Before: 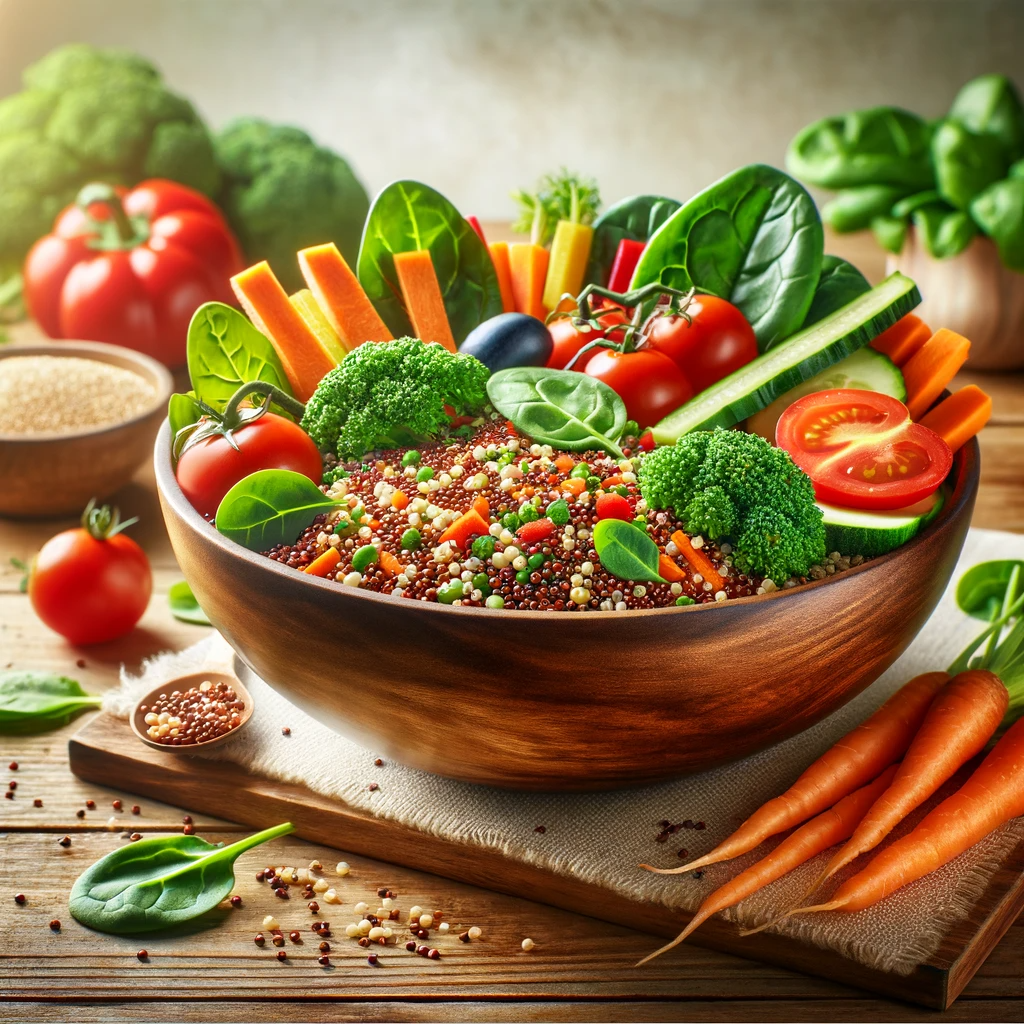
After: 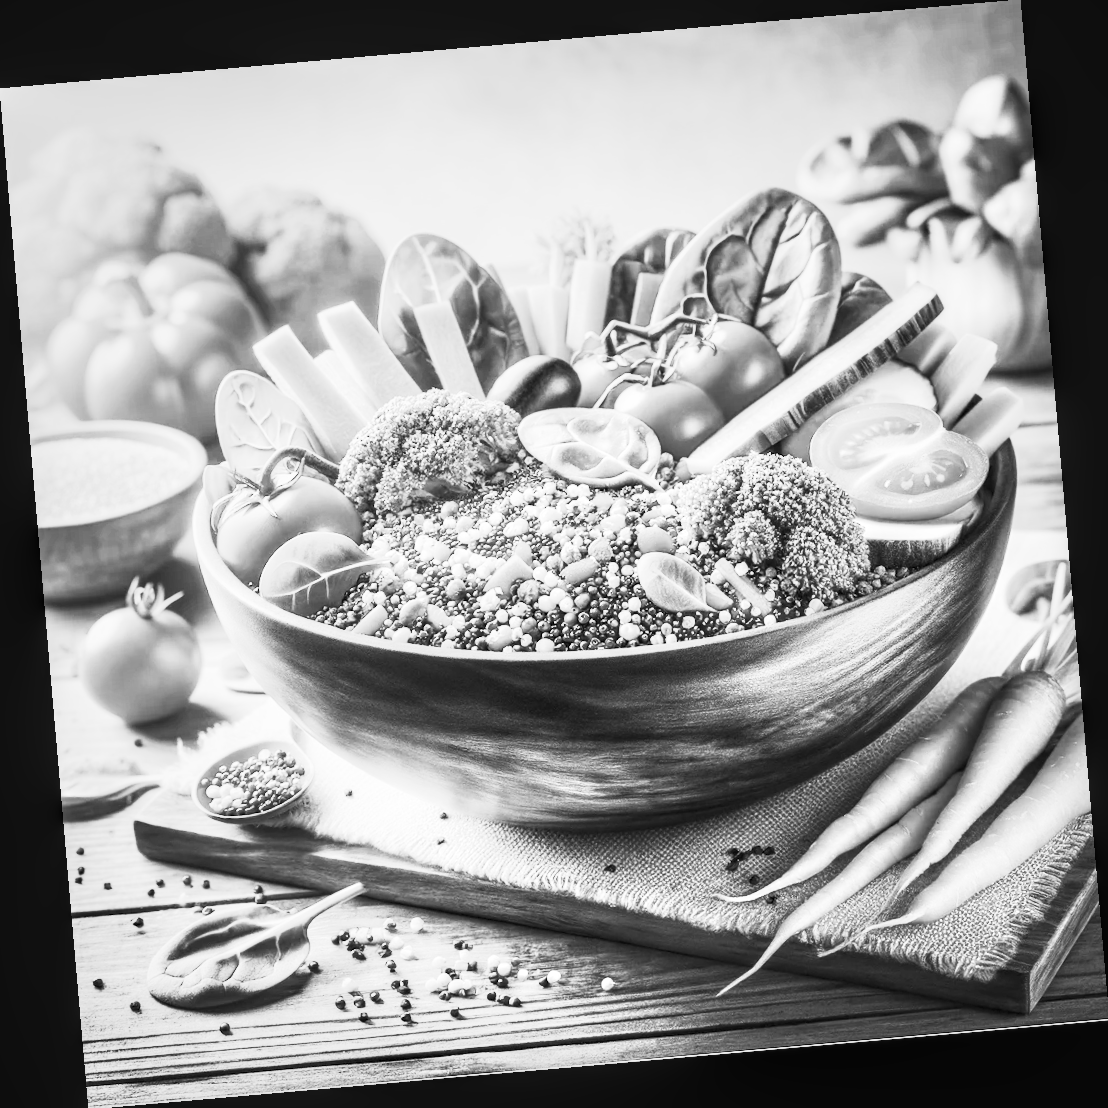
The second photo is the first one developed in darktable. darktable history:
contrast brightness saturation: contrast 0.53, brightness 0.47, saturation -1
exposure: exposure 1.061 EV, compensate highlight preservation false
rotate and perspective: rotation -4.98°, automatic cropping off
local contrast: on, module defaults
